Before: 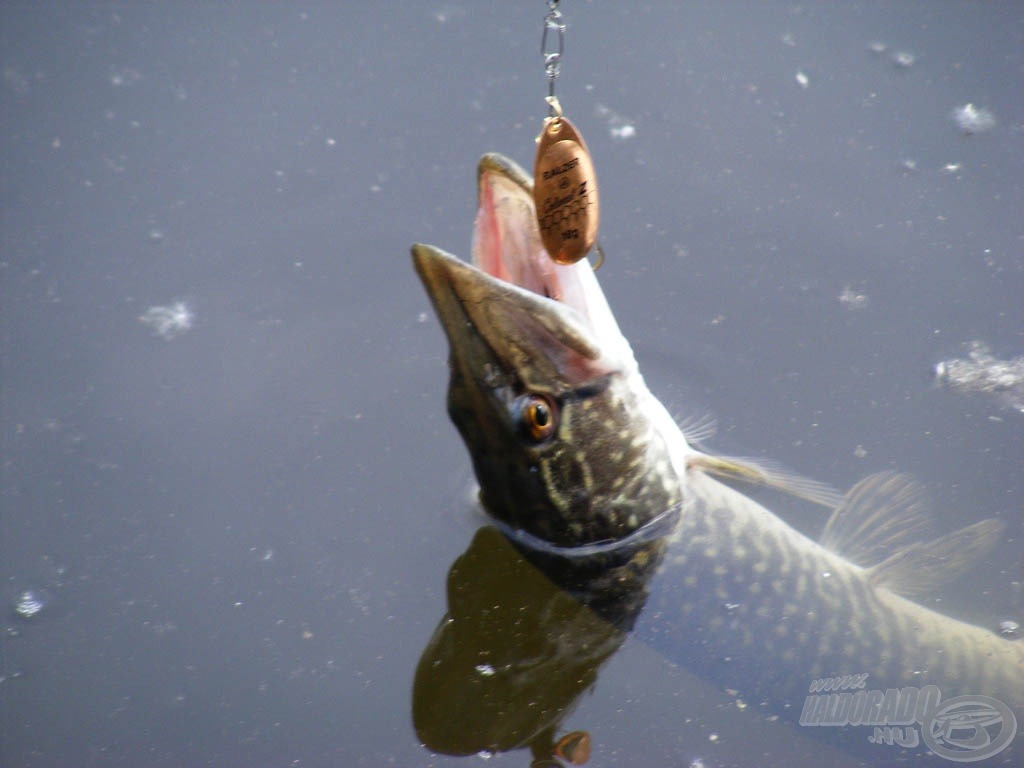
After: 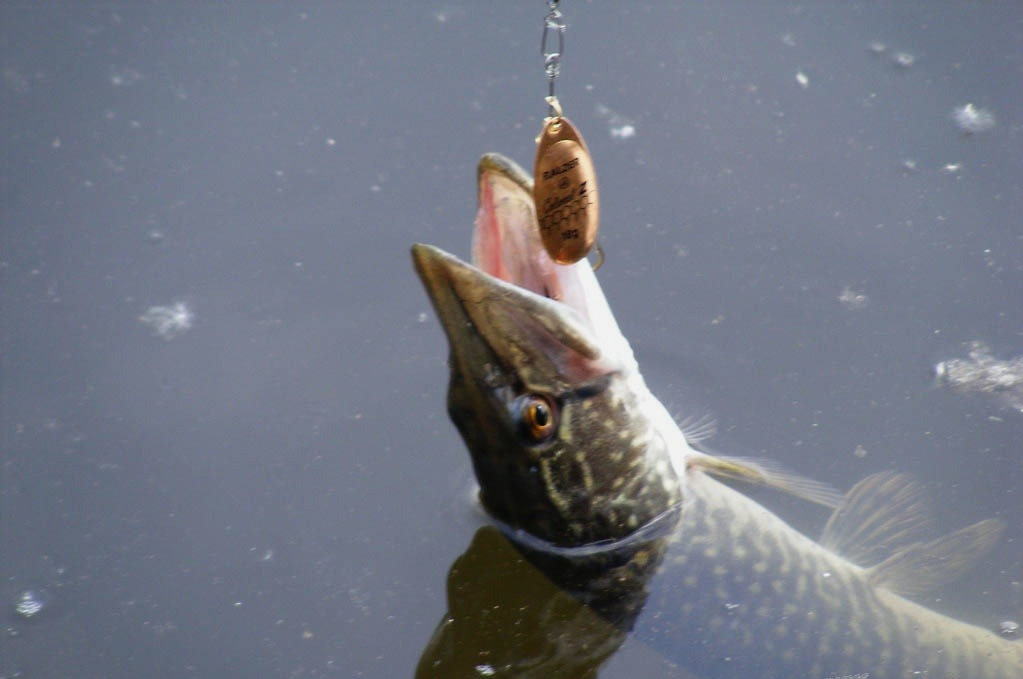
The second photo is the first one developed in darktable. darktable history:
exposure: exposure -0.177 EV, compensate highlight preservation false
vignetting: fall-off start 100%, brightness 0.05, saturation 0
crop and rotate: top 0%, bottom 11.49%
